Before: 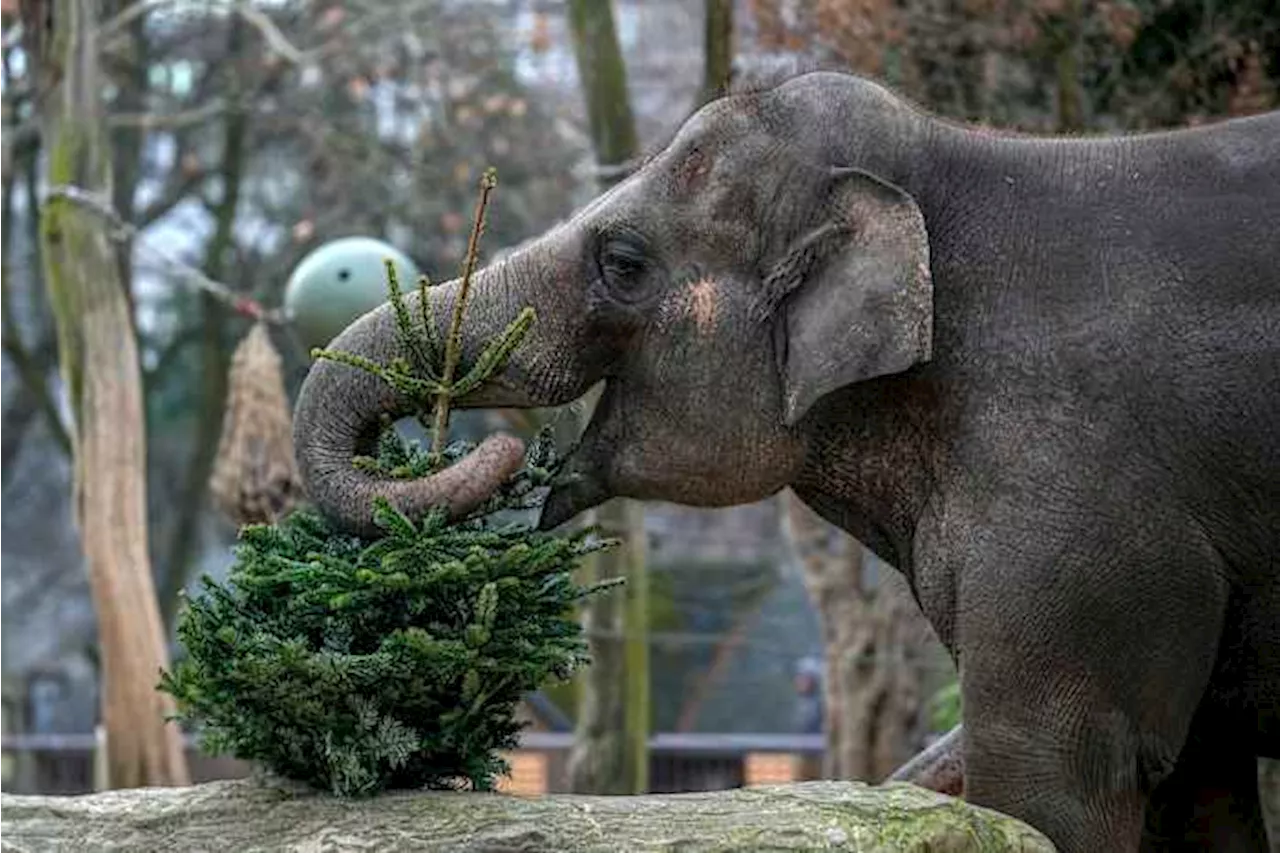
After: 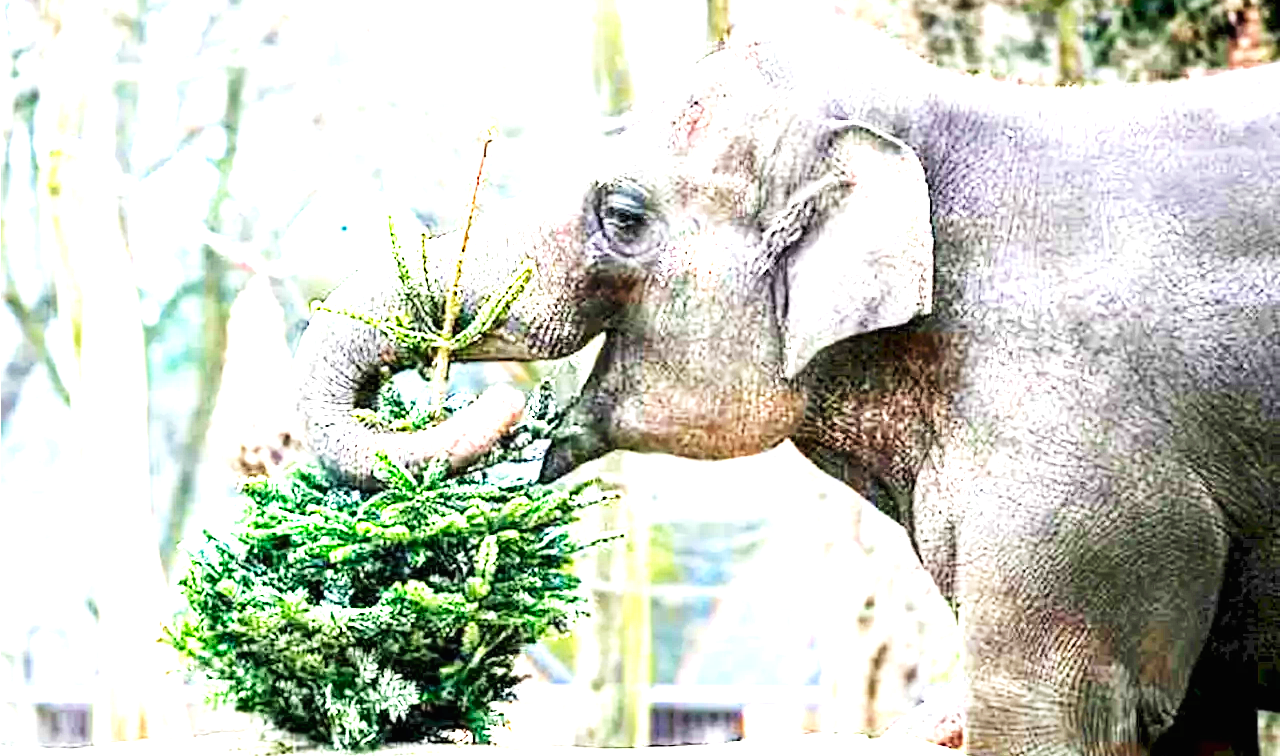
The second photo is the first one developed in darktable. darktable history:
exposure: black level correction 0, exposure 1.739 EV, compensate highlight preservation false
crop and rotate: top 5.619%, bottom 5.679%
levels: levels [0, 0.43, 0.859]
base curve: curves: ch0 [(0, 0) (0.007, 0.004) (0.027, 0.03) (0.046, 0.07) (0.207, 0.54) (0.442, 0.872) (0.673, 0.972) (1, 1)], preserve colors none
